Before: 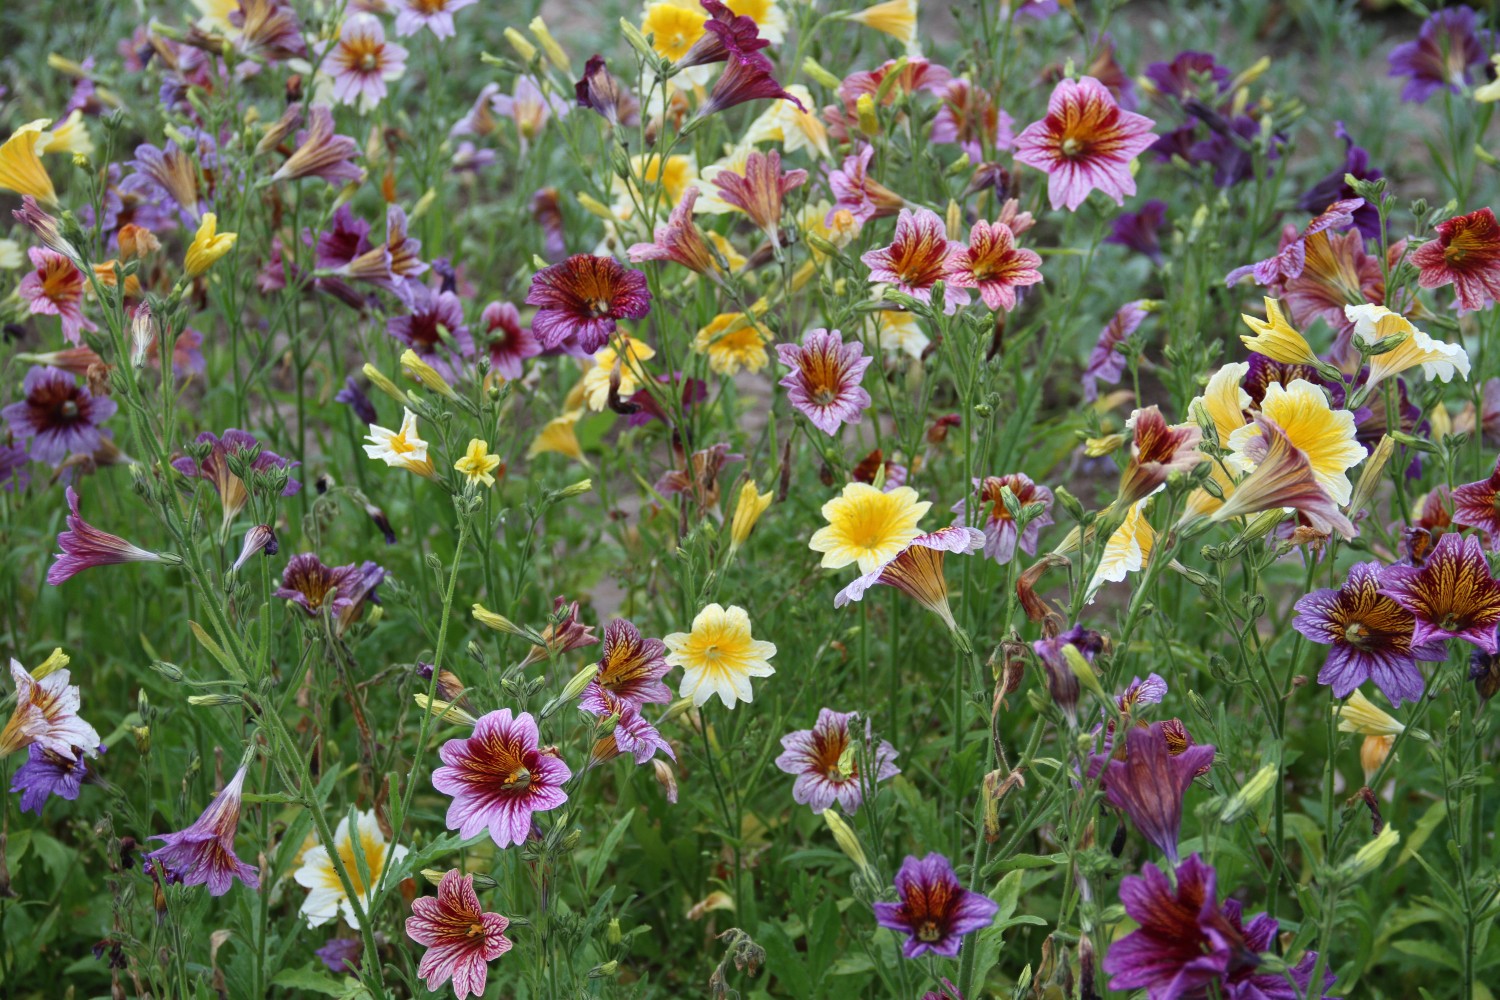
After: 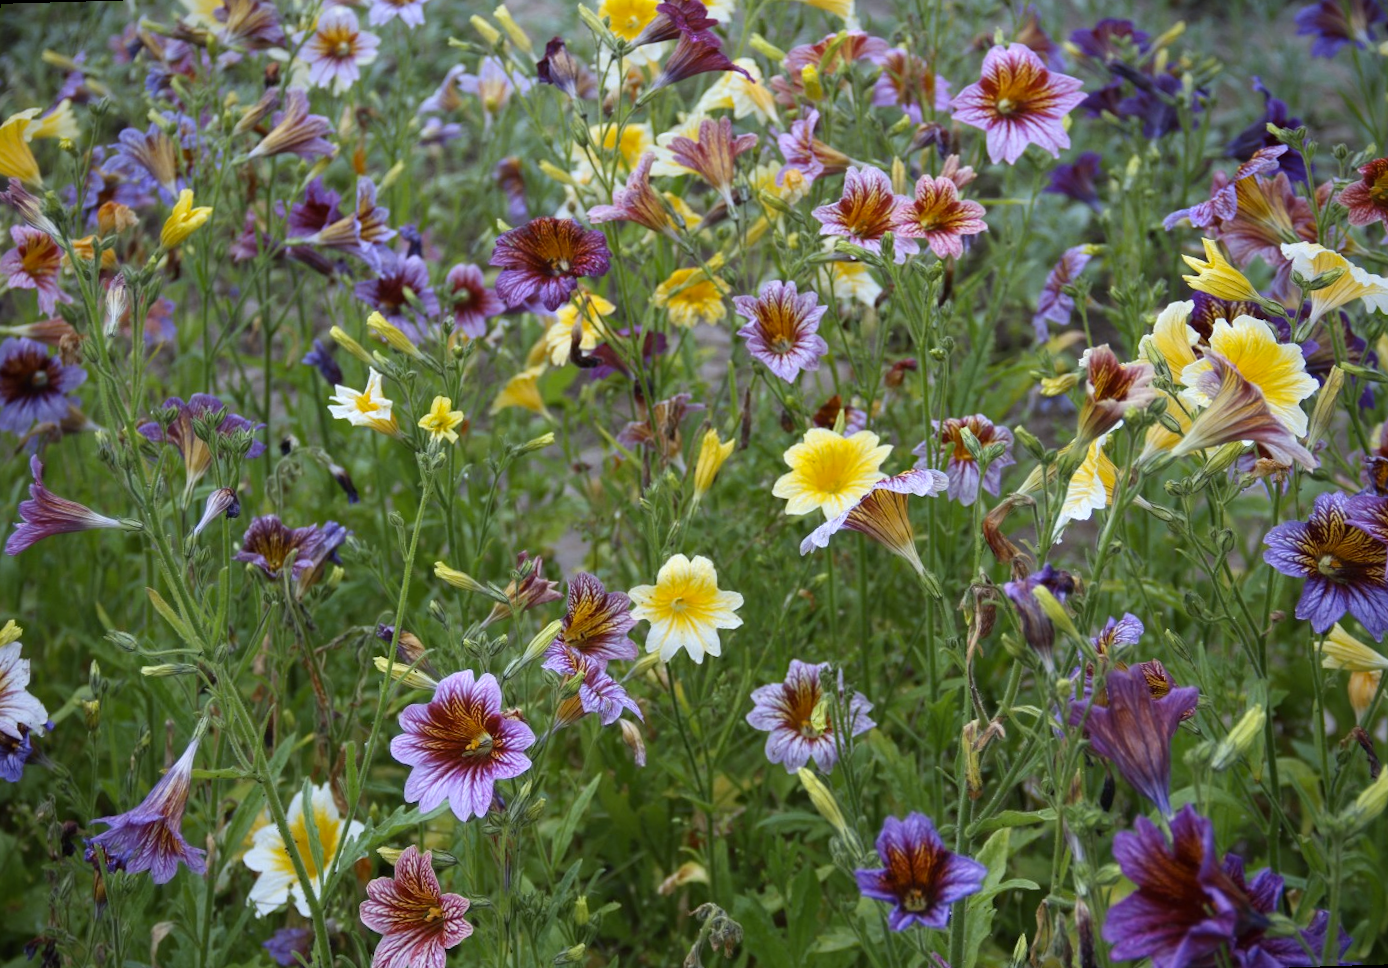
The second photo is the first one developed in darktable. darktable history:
color contrast: green-magenta contrast 0.8, blue-yellow contrast 1.1, unbound 0
rotate and perspective: rotation -1.68°, lens shift (vertical) -0.146, crop left 0.049, crop right 0.912, crop top 0.032, crop bottom 0.96
white balance: red 0.976, blue 1.04
vignetting: saturation 0, unbound false
